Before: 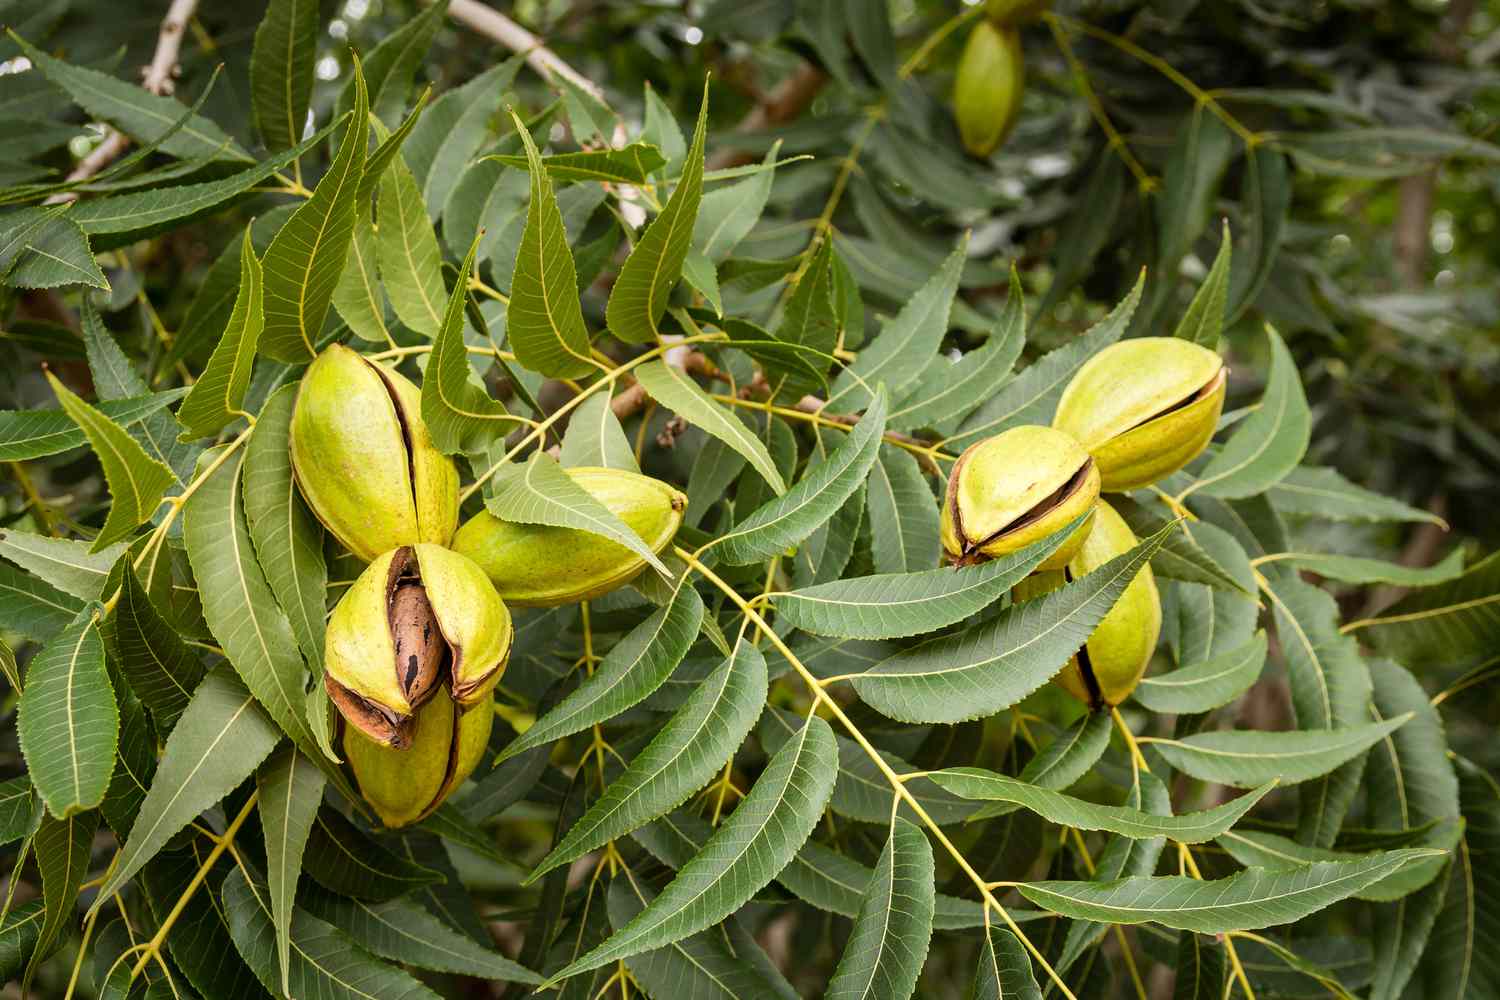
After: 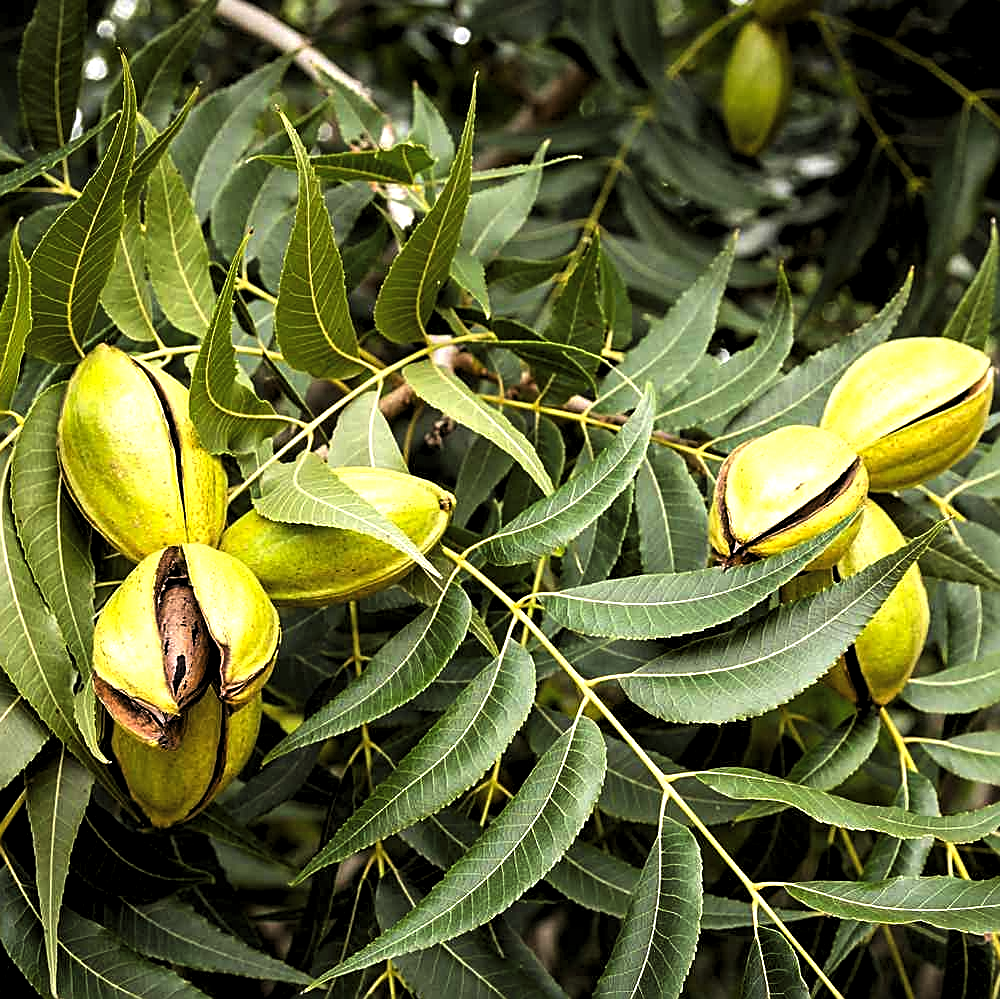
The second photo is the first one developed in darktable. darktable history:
crop and rotate: left 15.535%, right 17.783%
sharpen: amount 0.745
levels: white 99.89%, levels [0.129, 0.519, 0.867]
